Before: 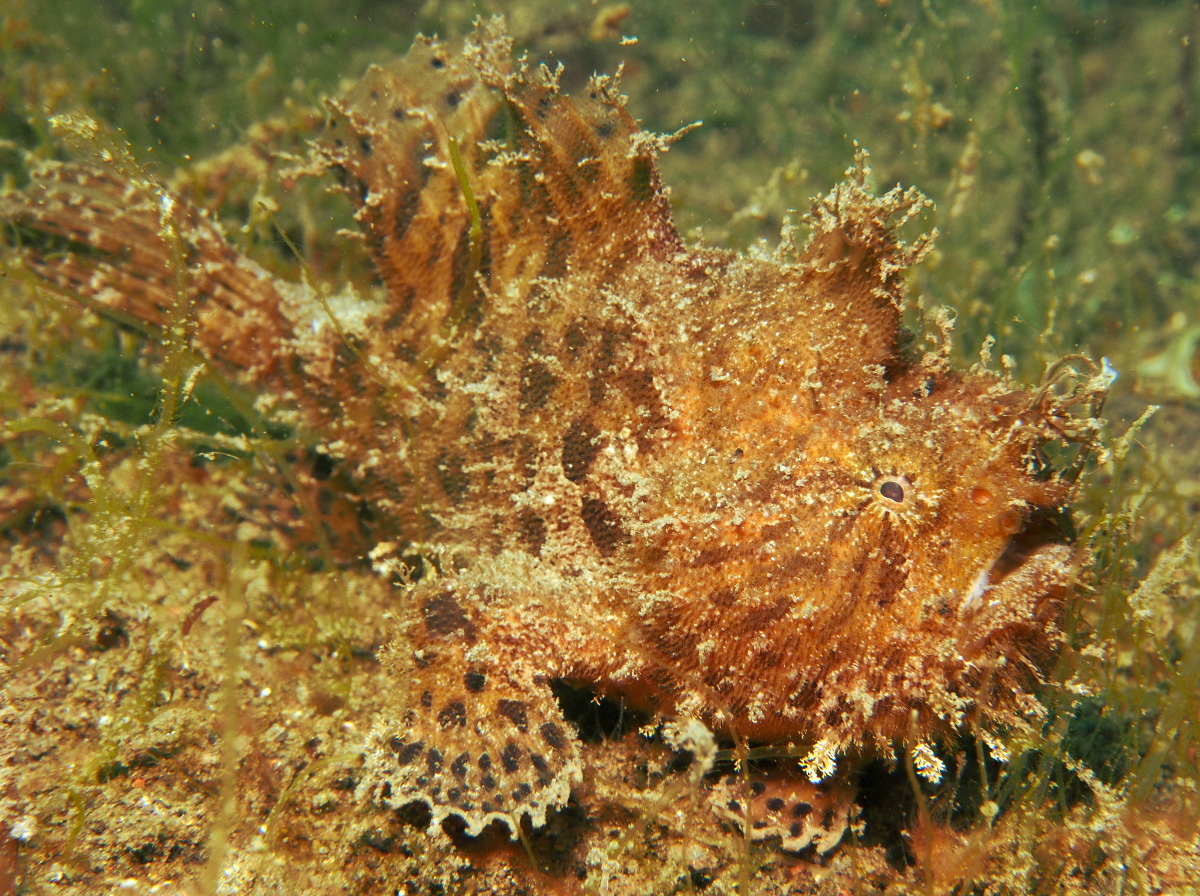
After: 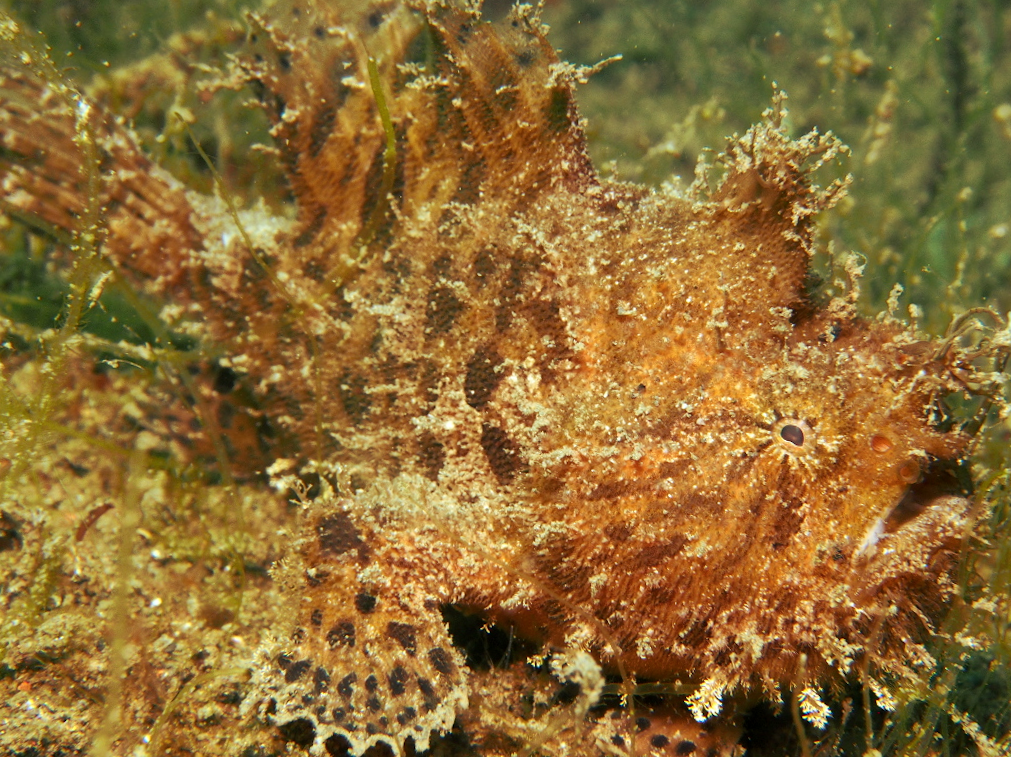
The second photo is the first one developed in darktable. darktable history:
color balance rgb: shadows lift › luminance -20.364%, perceptual saturation grading › global saturation 0.245%
crop and rotate: angle -3.02°, left 5.236%, top 5.173%, right 4.656%, bottom 4.379%
exposure: black level correction 0.001, compensate highlight preservation false
